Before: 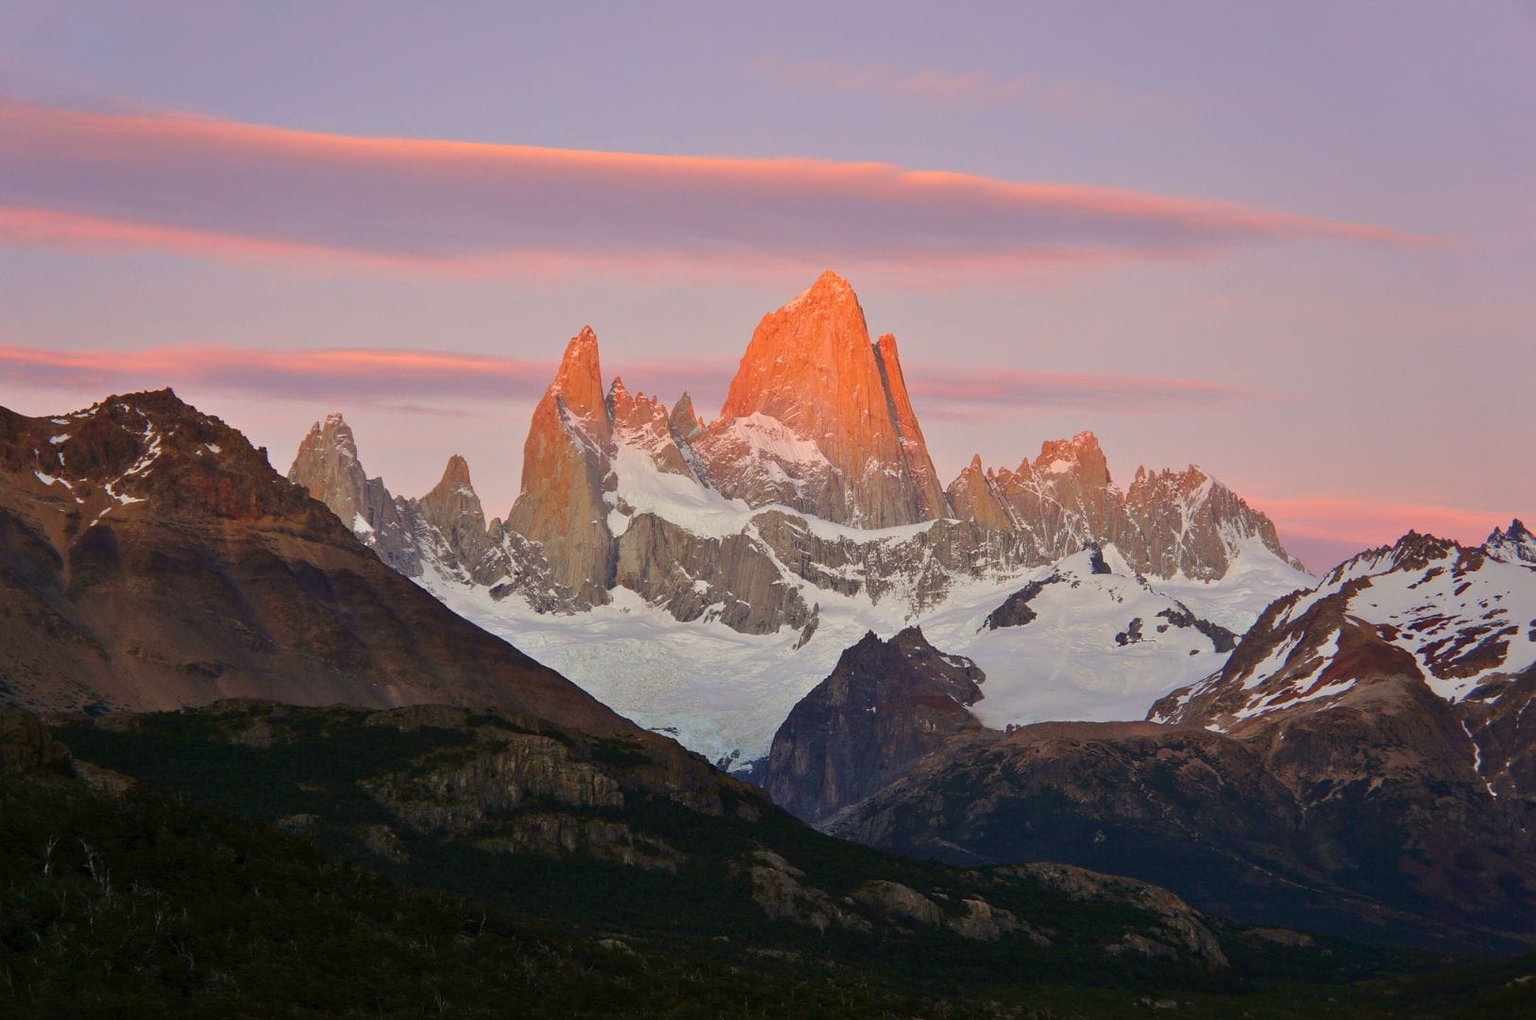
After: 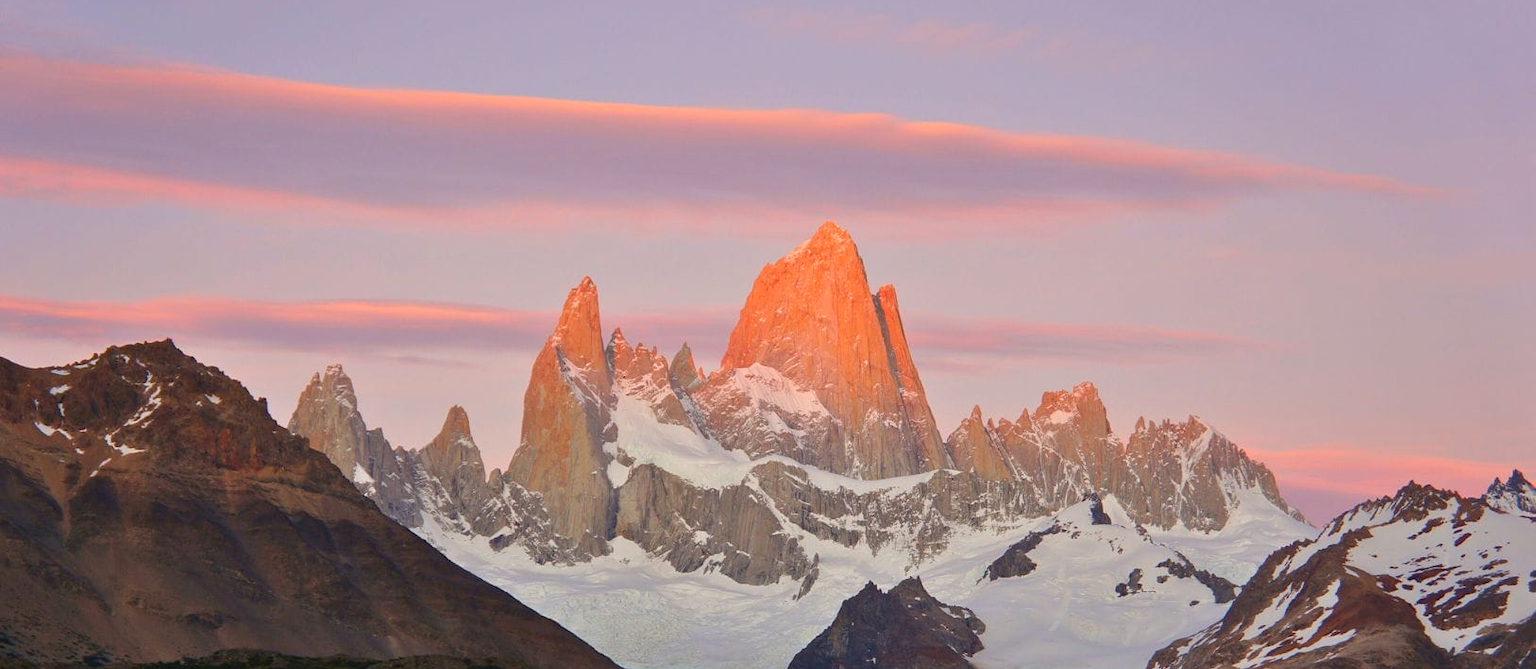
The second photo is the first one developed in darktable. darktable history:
crop and rotate: top 4.848%, bottom 29.503%
contrast brightness saturation: contrast 0.05, brightness 0.06, saturation 0.01
